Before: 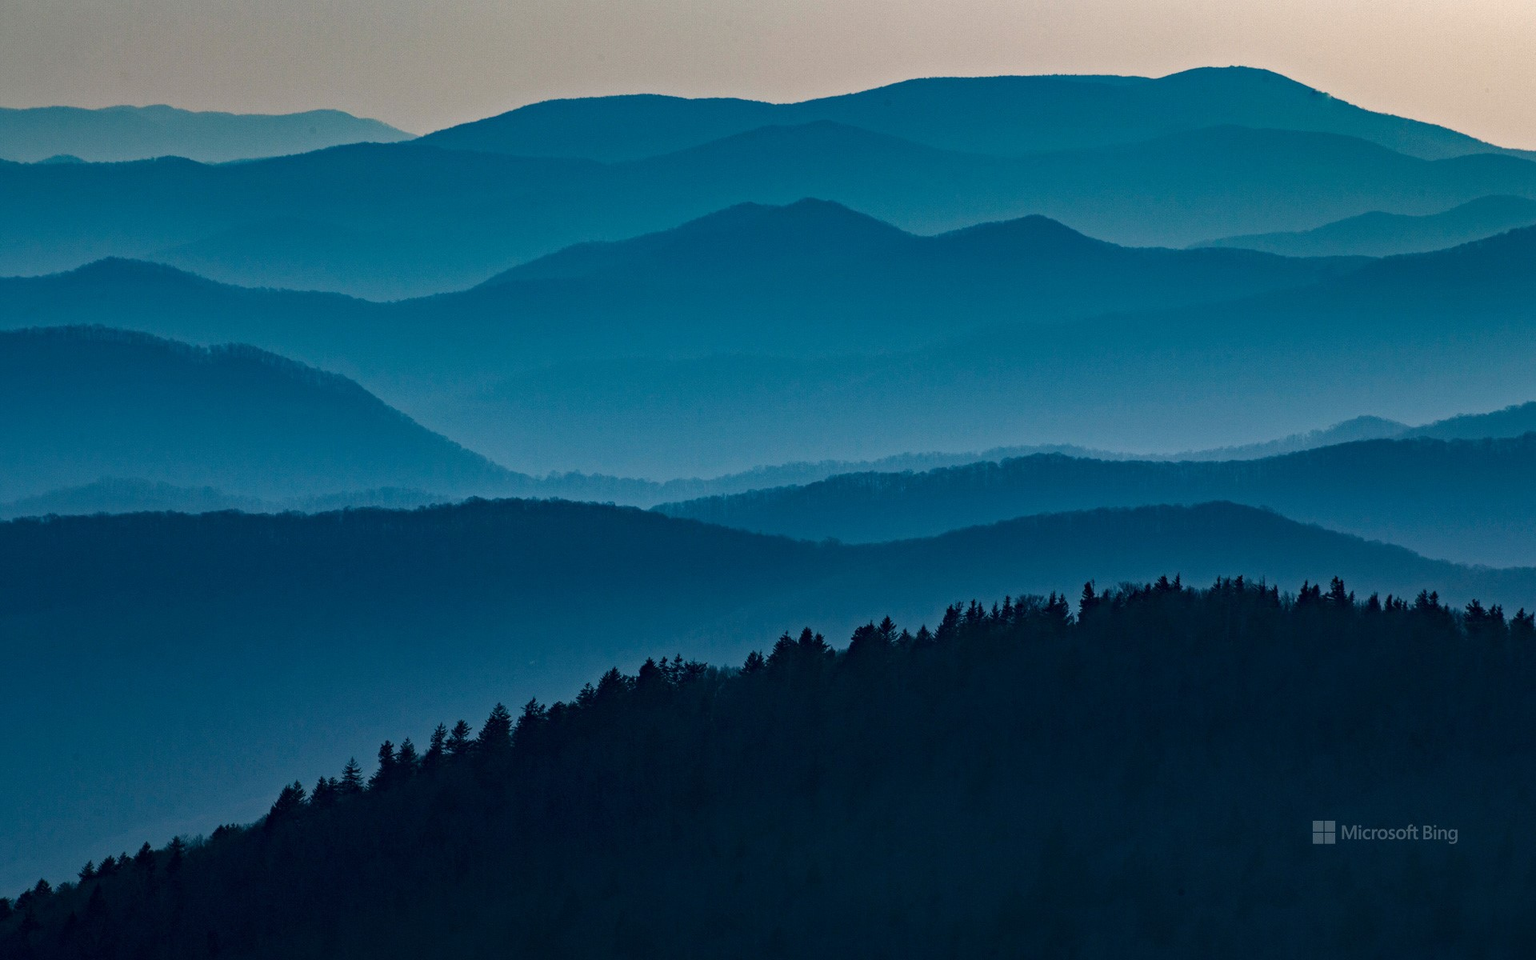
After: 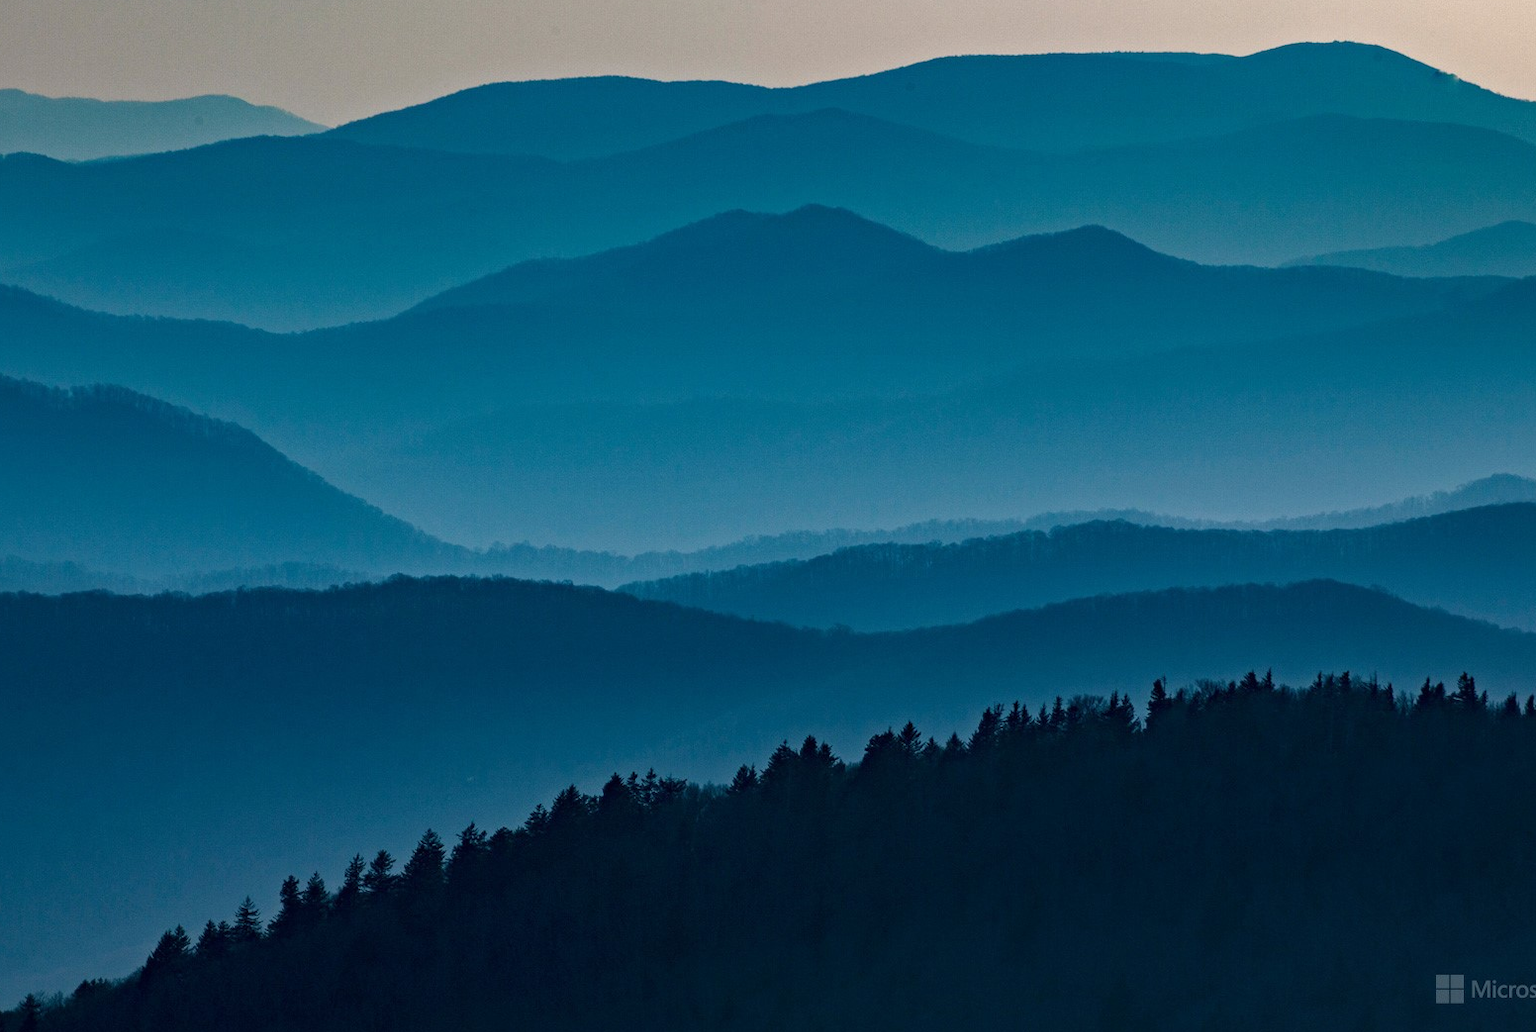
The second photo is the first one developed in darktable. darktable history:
crop: left 9.929%, top 3.475%, right 9.188%, bottom 9.529%
